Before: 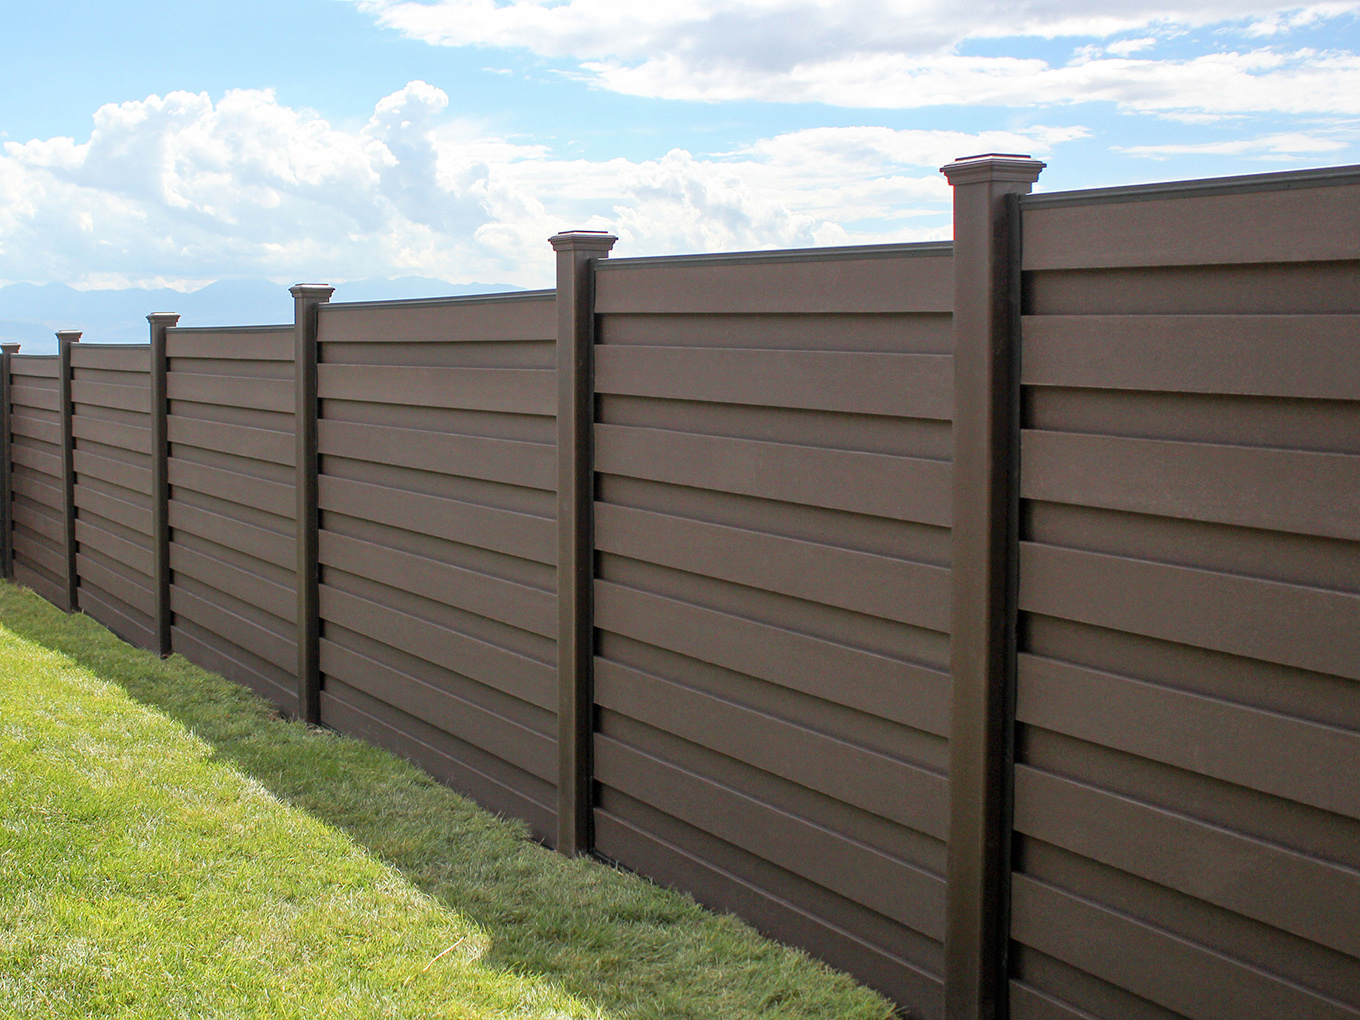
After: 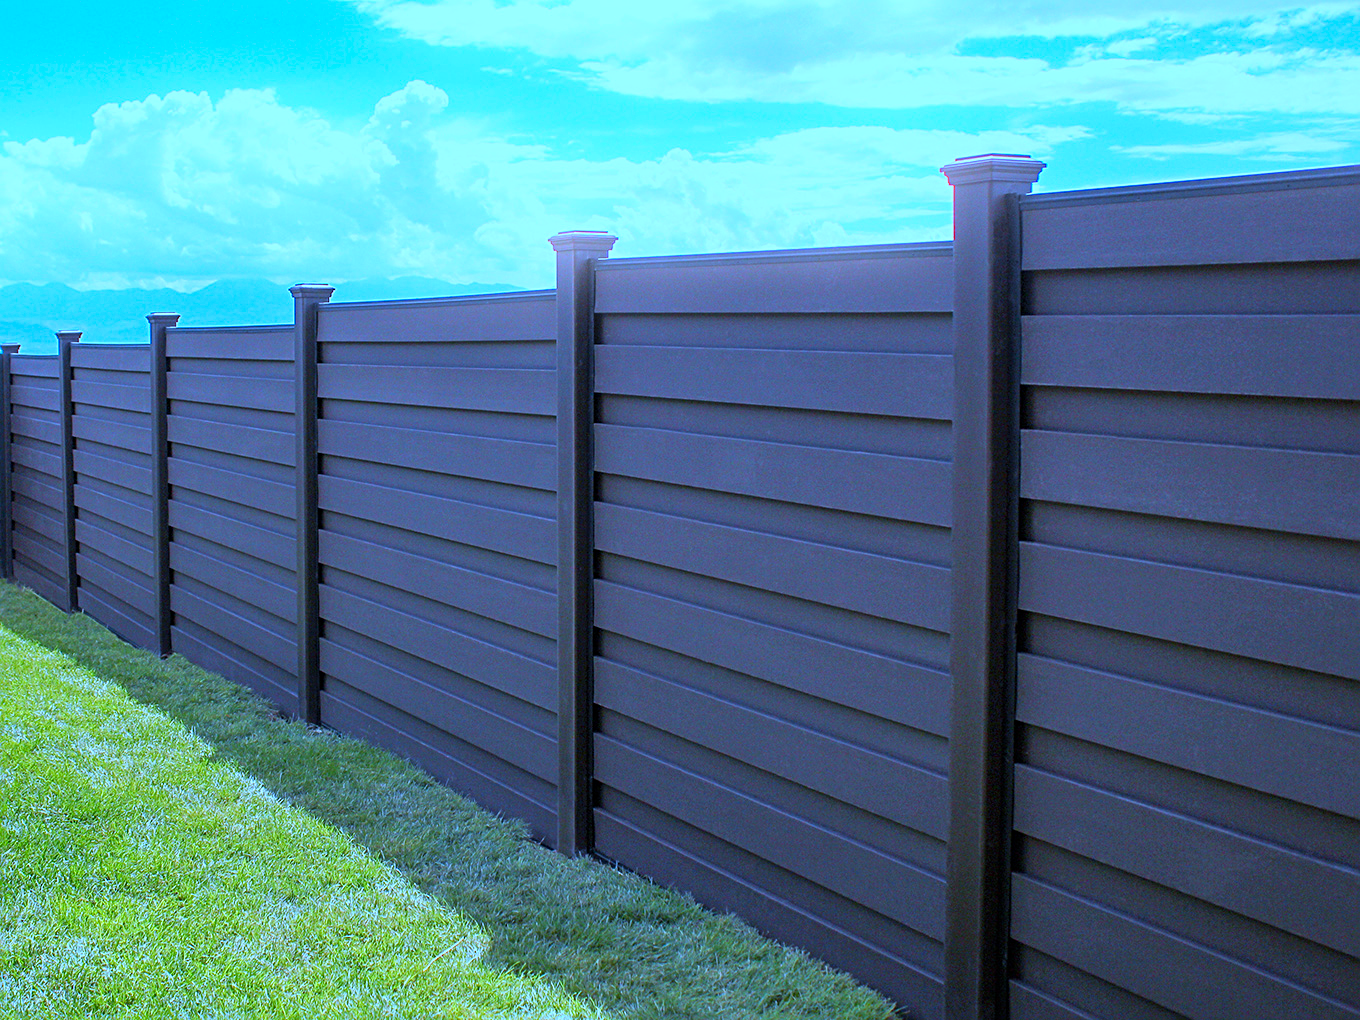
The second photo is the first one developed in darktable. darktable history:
sharpen: radius 2.167, amount 0.381, threshold 0
color correction: saturation 1.34
white balance: red 0.766, blue 1.537
tone equalizer: on, module defaults
bloom: size 9%, threshold 100%, strength 7%
